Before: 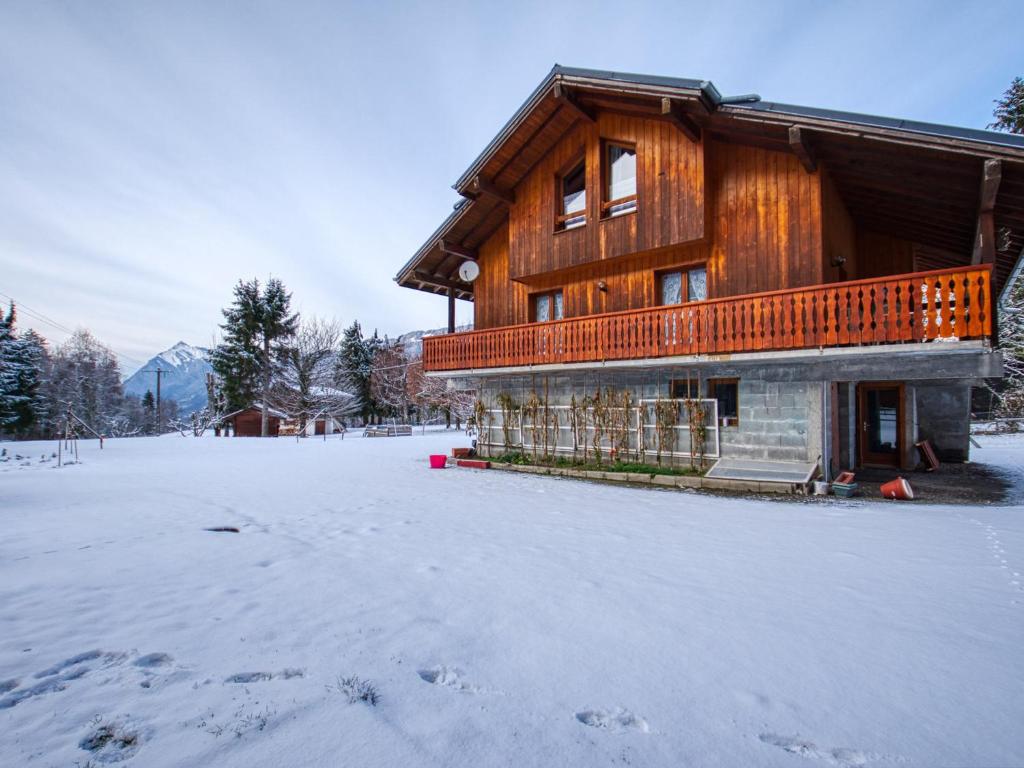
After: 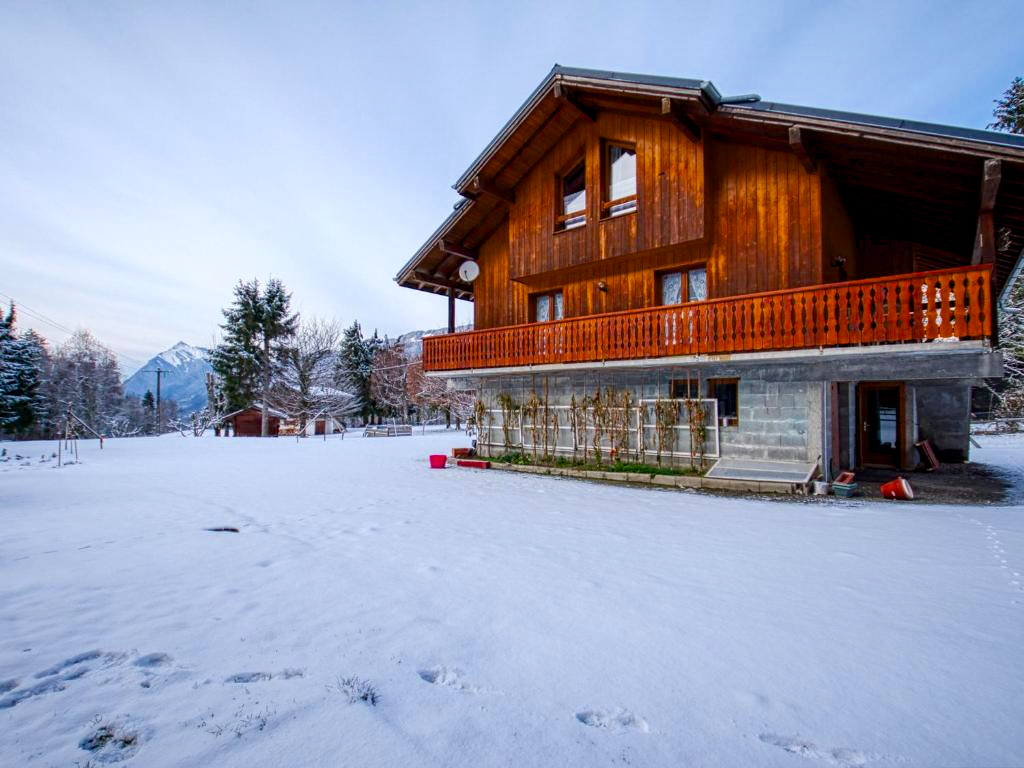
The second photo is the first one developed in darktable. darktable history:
shadows and highlights: shadows -25.88, highlights 49.83, soften with gaussian
color balance rgb: global offset › luminance -0.486%, perceptual saturation grading › global saturation 14.909%, saturation formula JzAzBz (2021)
contrast equalizer: y [[0.5, 0.5, 0.472, 0.5, 0.5, 0.5], [0.5 ×6], [0.5 ×6], [0 ×6], [0 ×6]]
